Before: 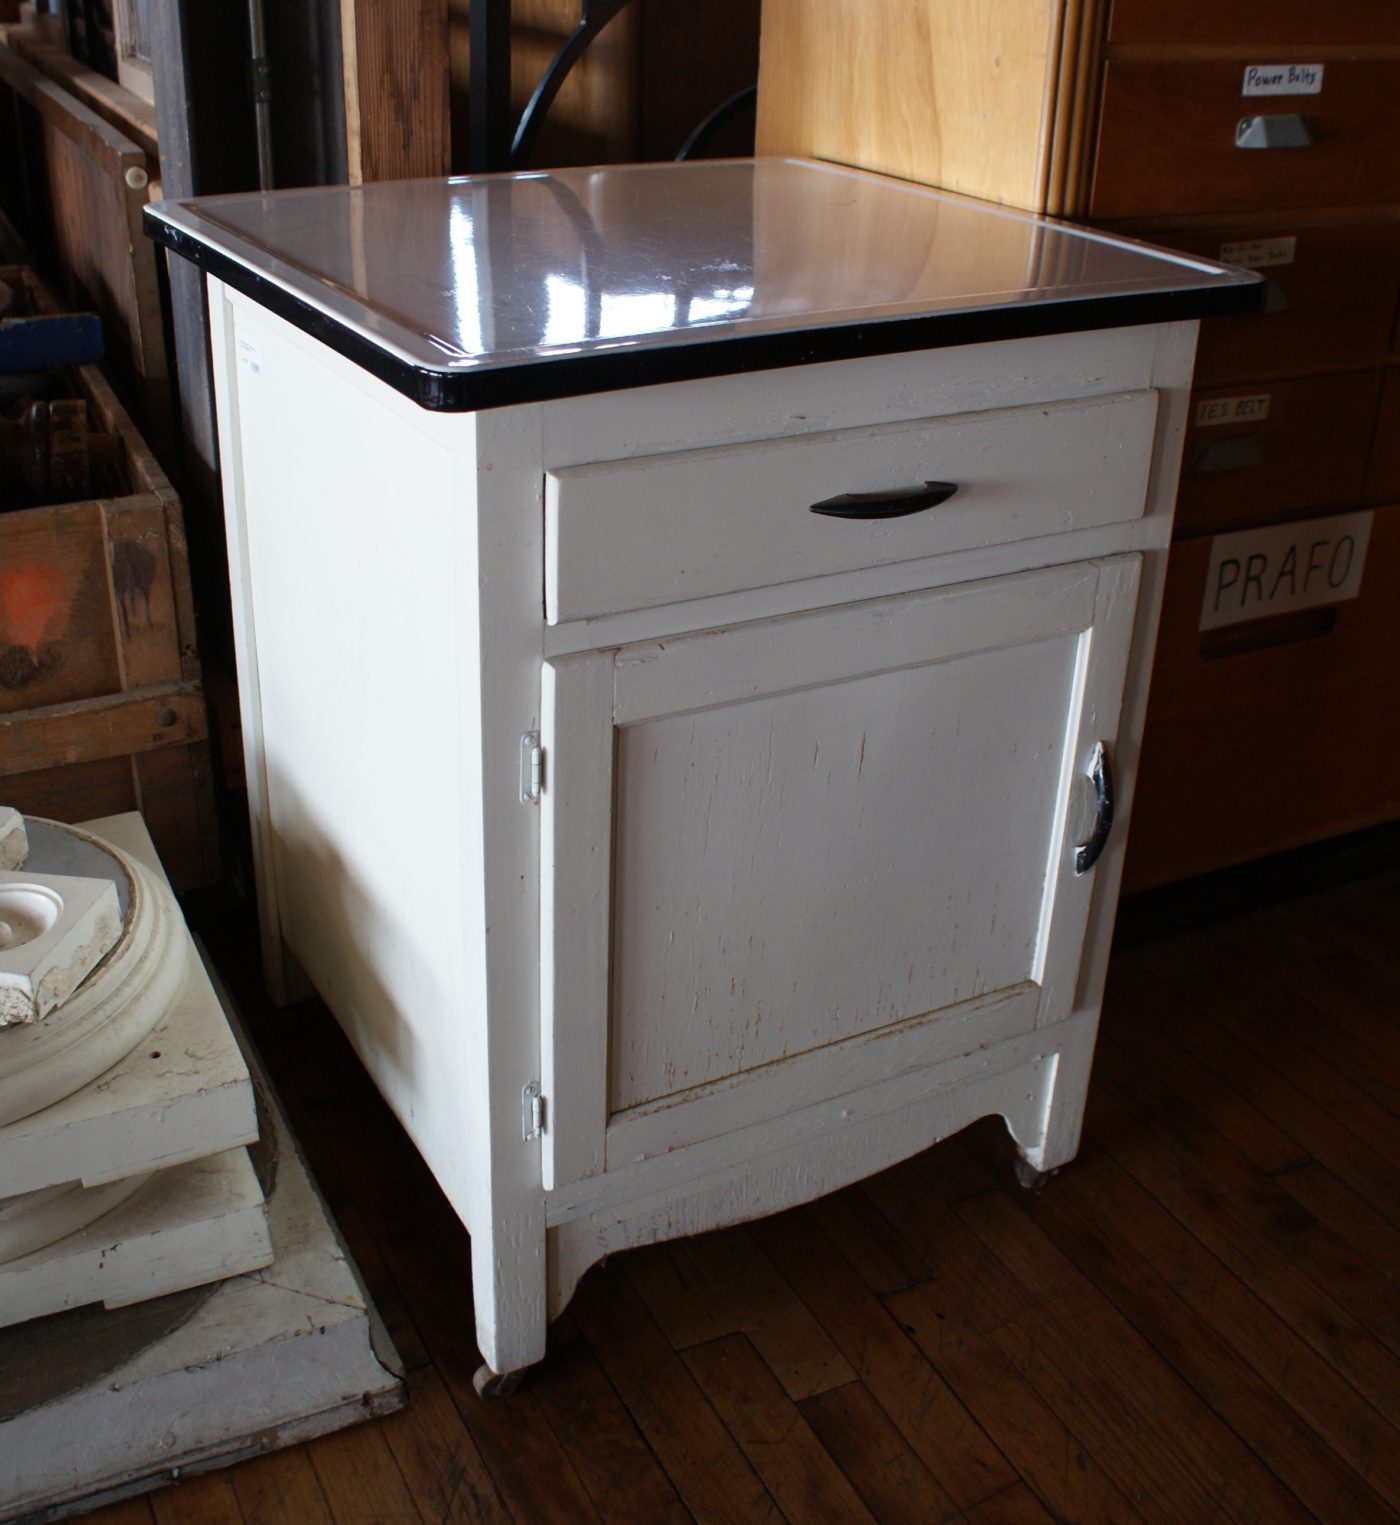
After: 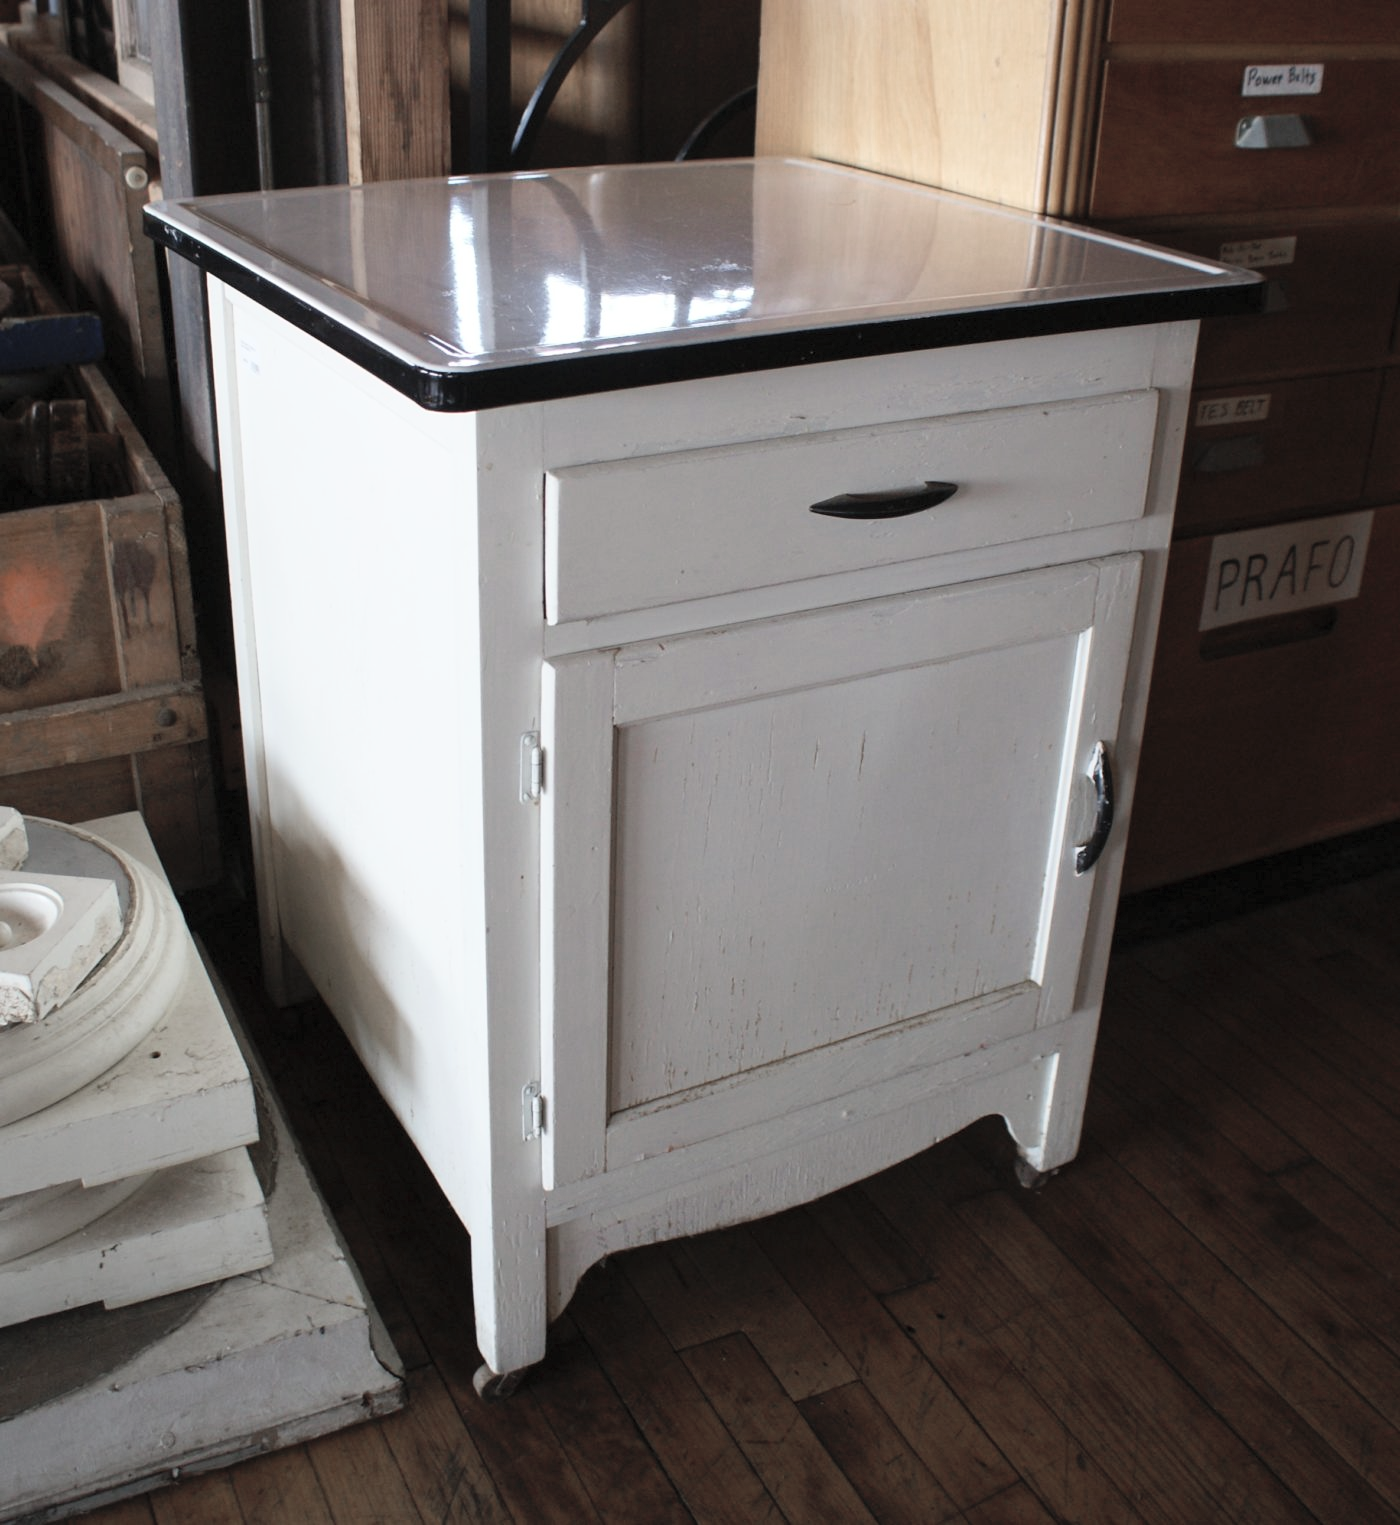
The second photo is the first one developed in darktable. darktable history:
color zones: curves: ch0 [(0, 0.559) (0.153, 0.551) (0.229, 0.5) (0.429, 0.5) (0.571, 0.5) (0.714, 0.5) (0.857, 0.5) (1, 0.559)]; ch1 [(0, 0.417) (0.112, 0.336) (0.213, 0.26) (0.429, 0.34) (0.571, 0.35) (0.683, 0.331) (0.857, 0.344) (1, 0.417)]
contrast brightness saturation: contrast 0.14, brightness 0.21
